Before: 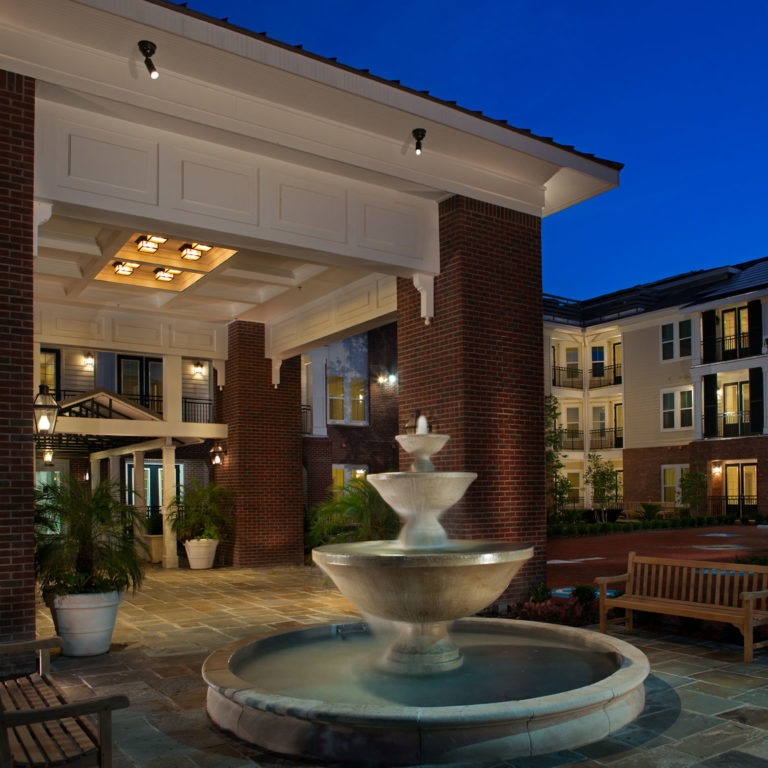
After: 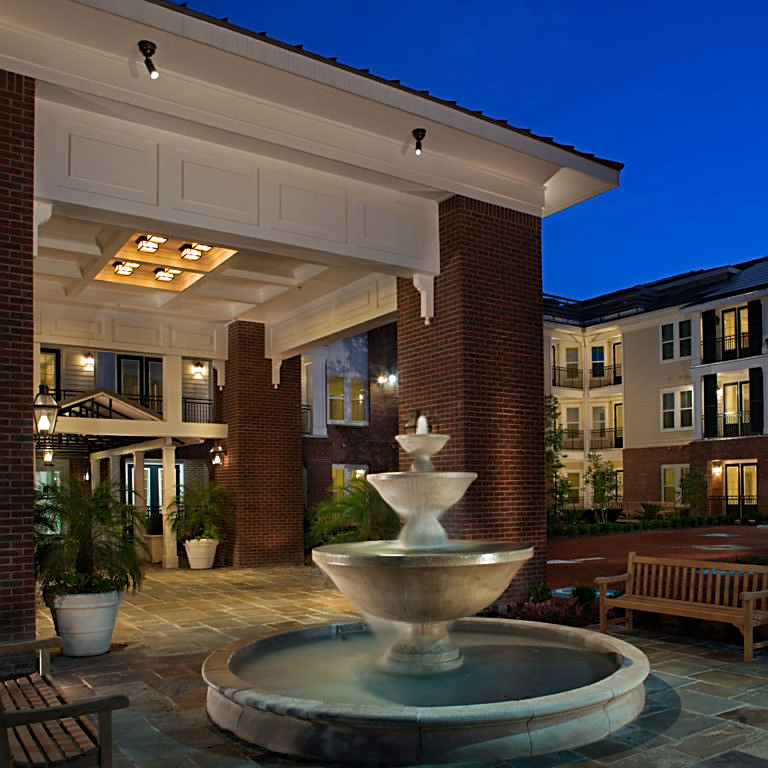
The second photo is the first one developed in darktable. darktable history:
sharpen: on, module defaults
soften: size 8.67%, mix 49%
